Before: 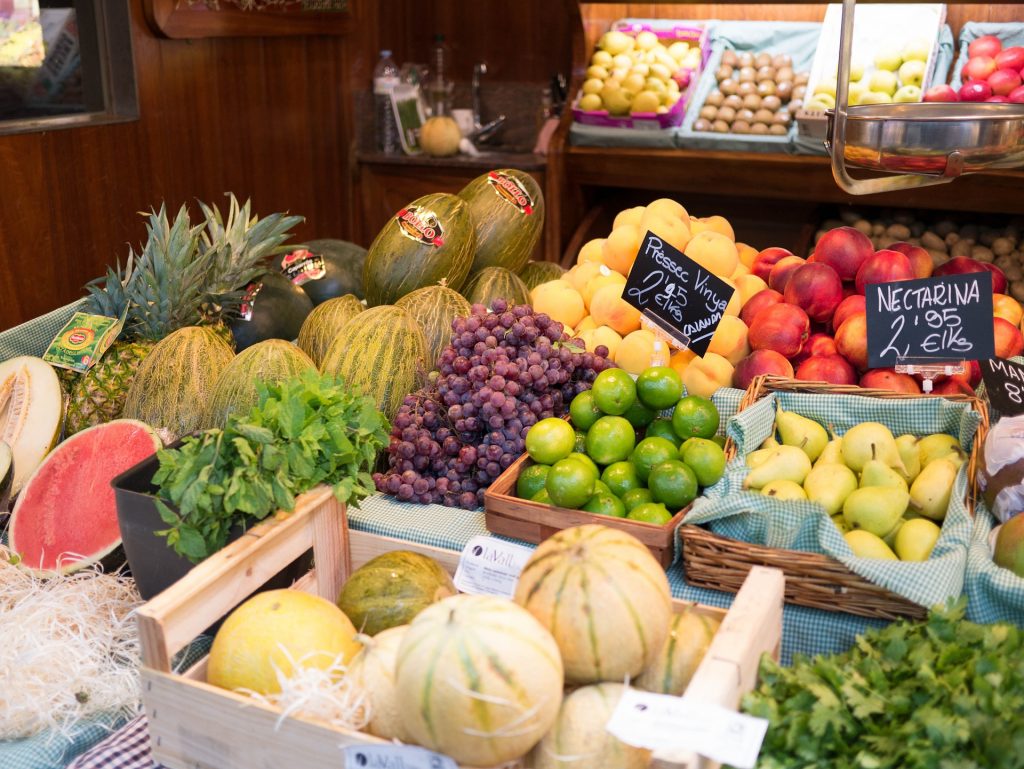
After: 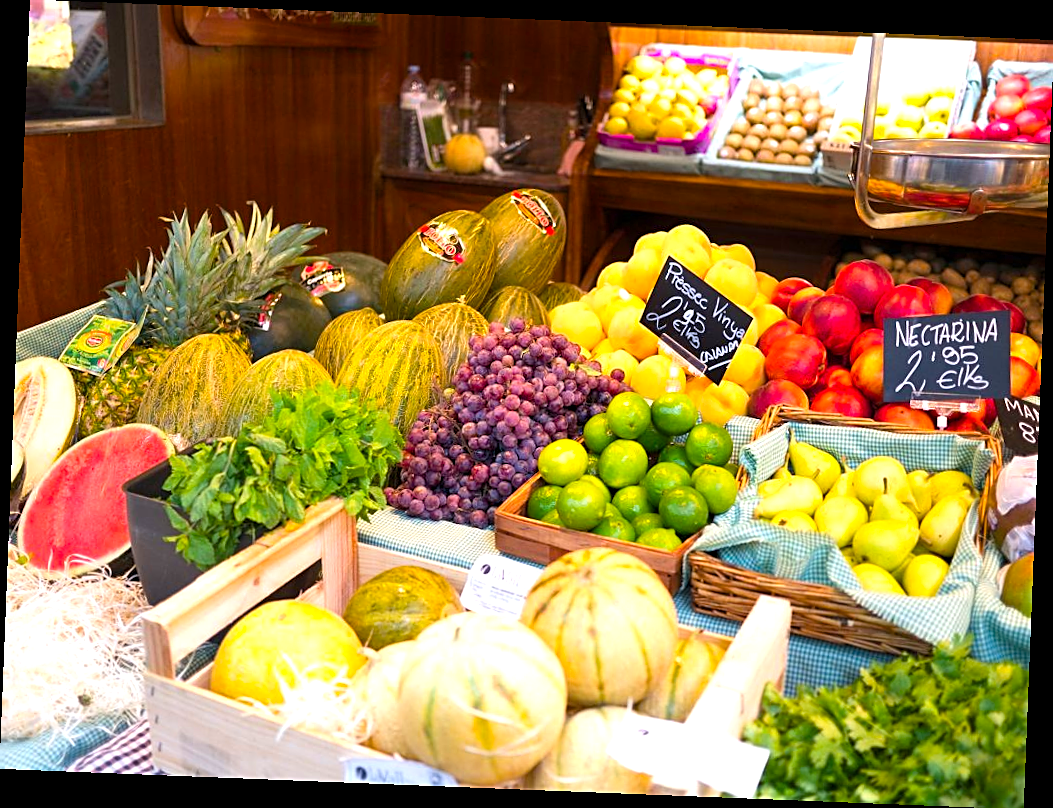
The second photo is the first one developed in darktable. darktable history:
color balance rgb: perceptual saturation grading › global saturation 34.05%, global vibrance 5.56%
exposure: exposure 0.6 EV, compensate highlight preservation false
rotate and perspective: rotation 2.27°, automatic cropping off
sharpen: on, module defaults
